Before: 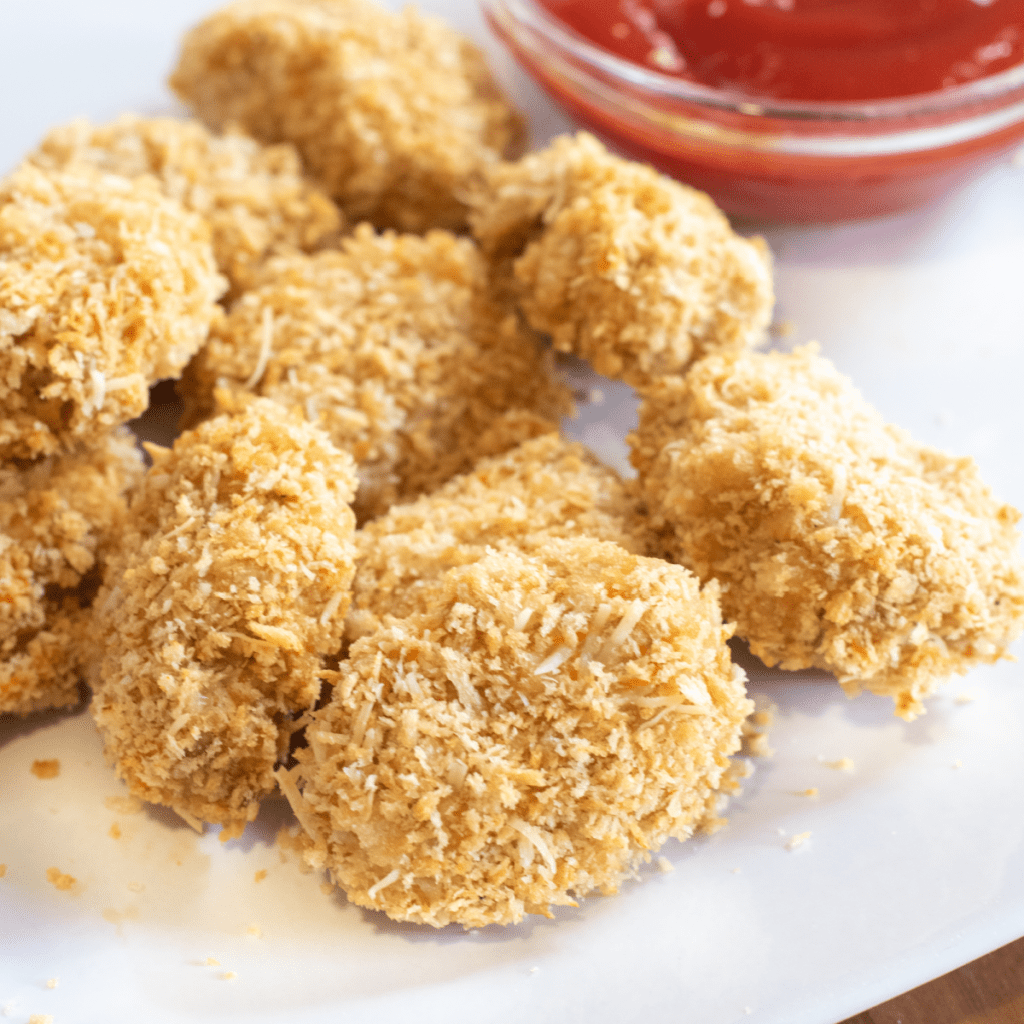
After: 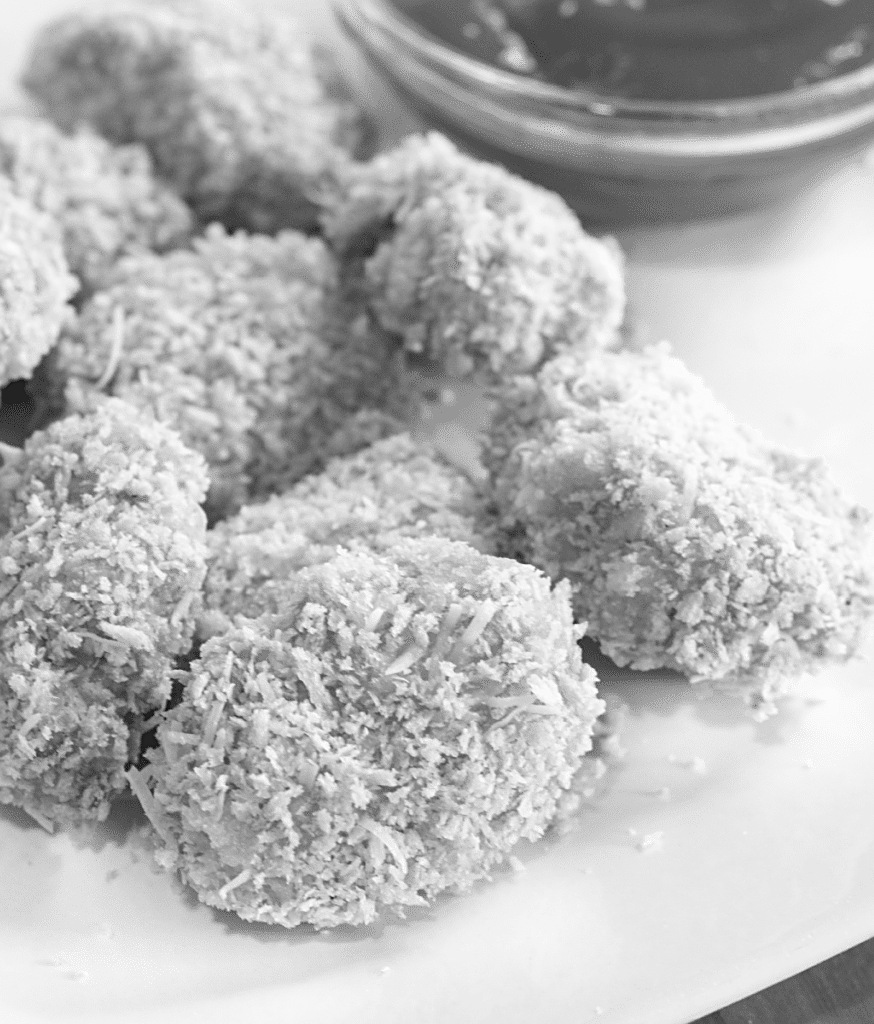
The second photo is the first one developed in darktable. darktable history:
sharpen: on, module defaults
crop and rotate: left 14.584%
local contrast: mode bilateral grid, contrast 20, coarseness 50, detail 102%, midtone range 0.2
monochrome: on, module defaults
